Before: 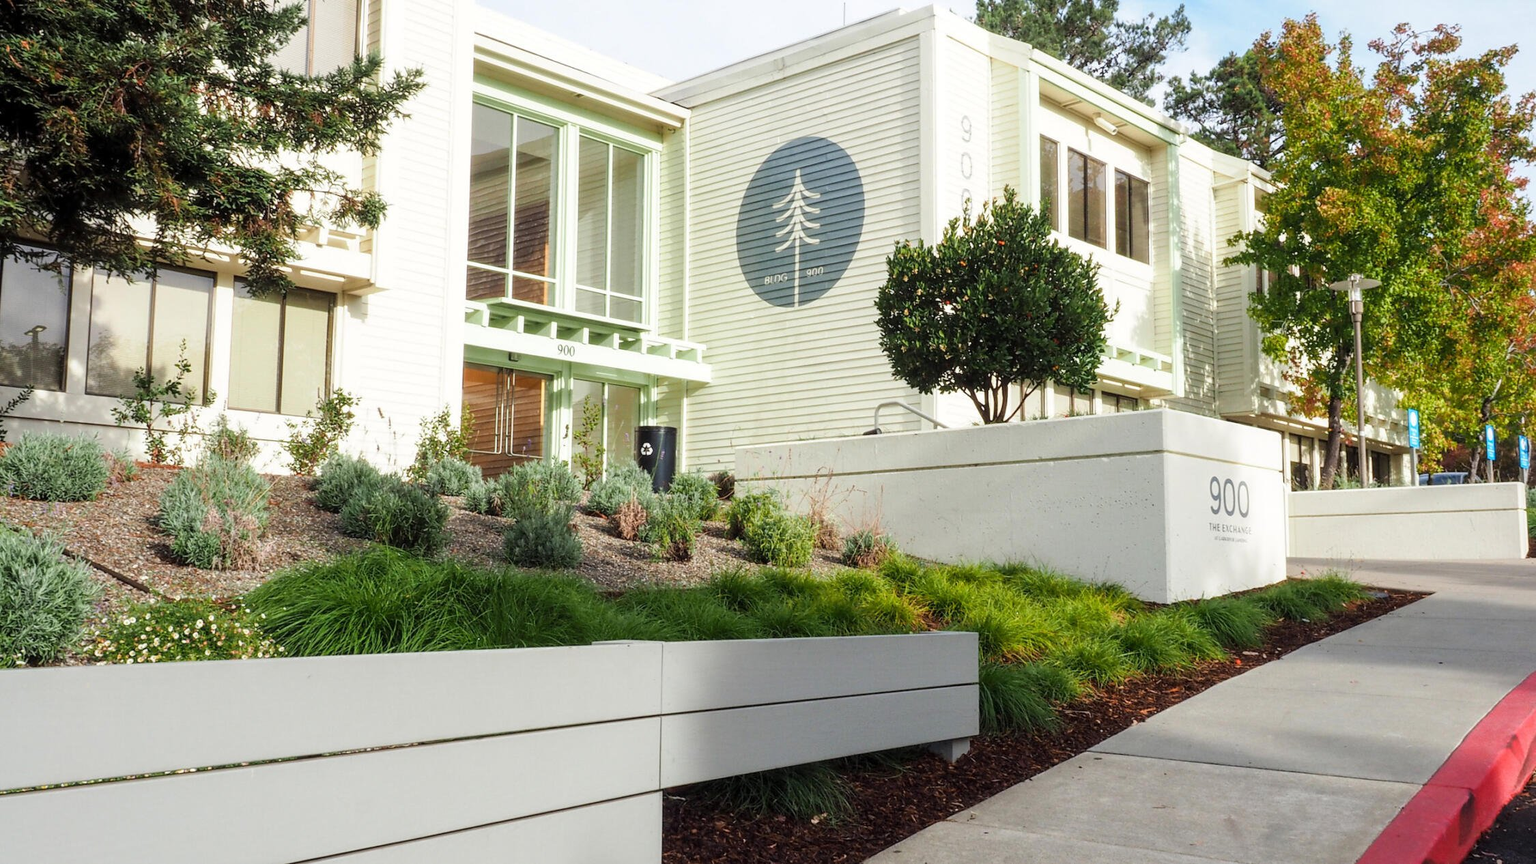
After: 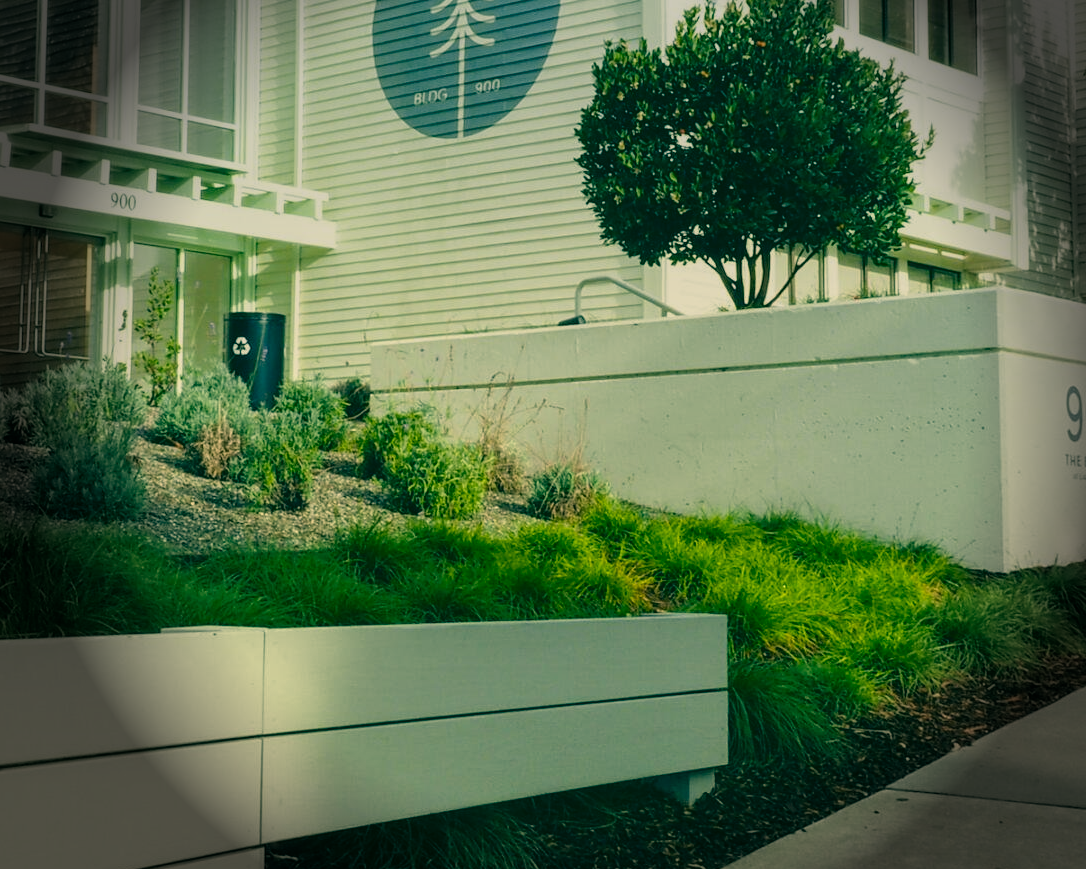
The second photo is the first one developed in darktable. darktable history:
vignetting: fall-off start 76.42%, fall-off radius 27.36%, brightness -0.872, center (0.037, -0.09), width/height ratio 0.971
graduated density: hue 238.83°, saturation 50%
color correction: highlights a* 1.83, highlights b* 34.02, shadows a* -36.68, shadows b* -5.48
tone equalizer: on, module defaults
crop: left 31.379%, top 24.658%, right 20.326%, bottom 6.628%
